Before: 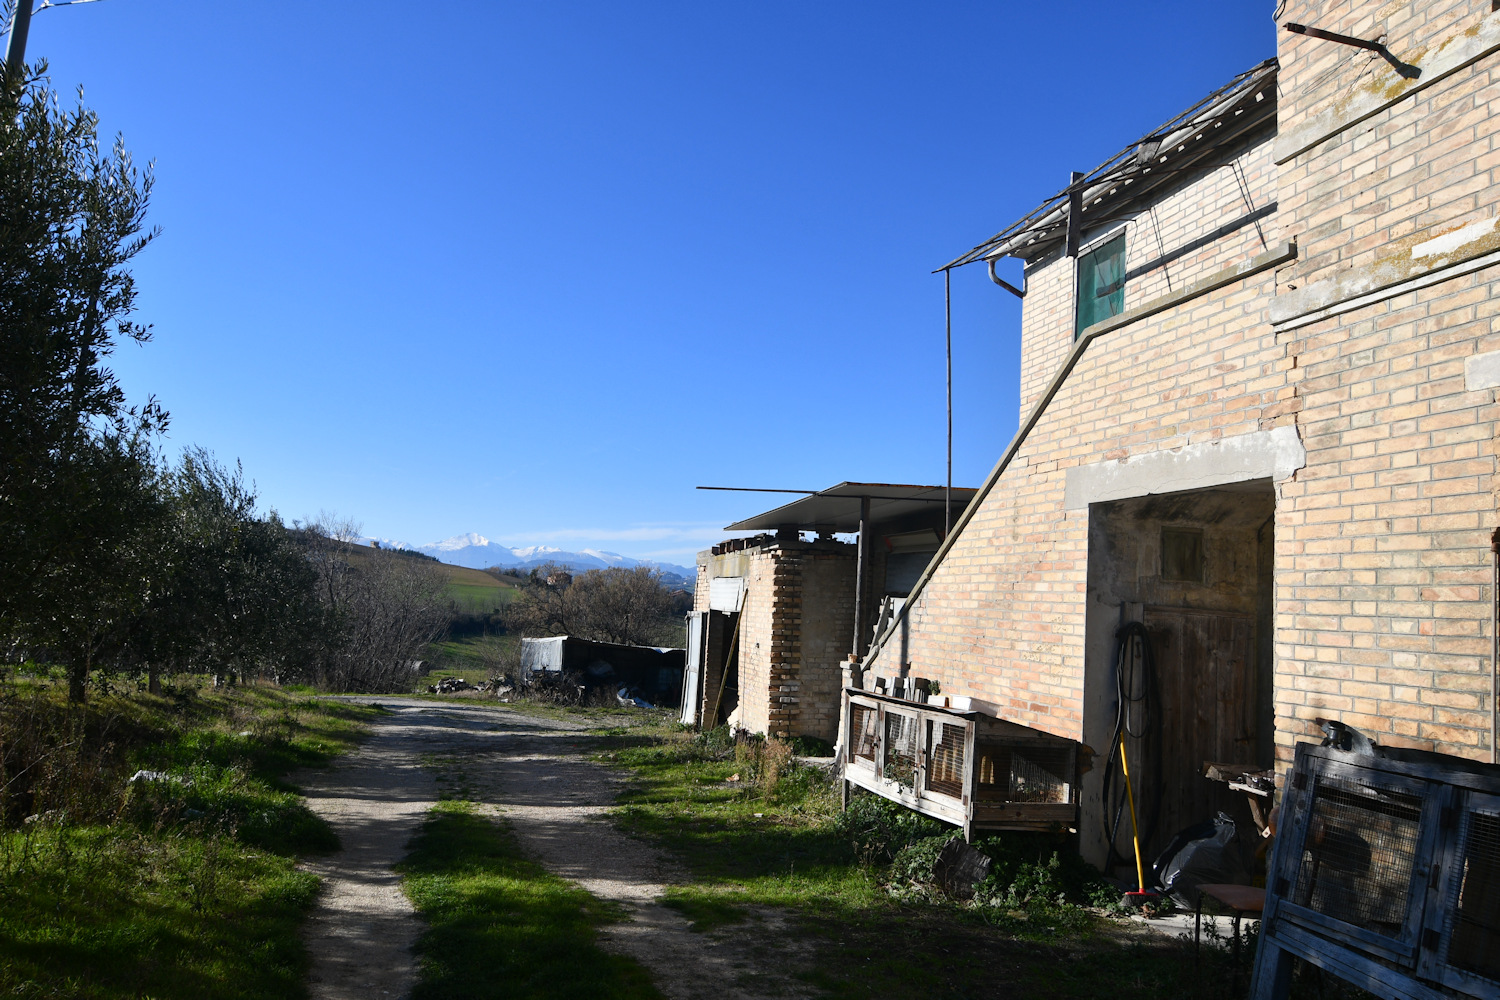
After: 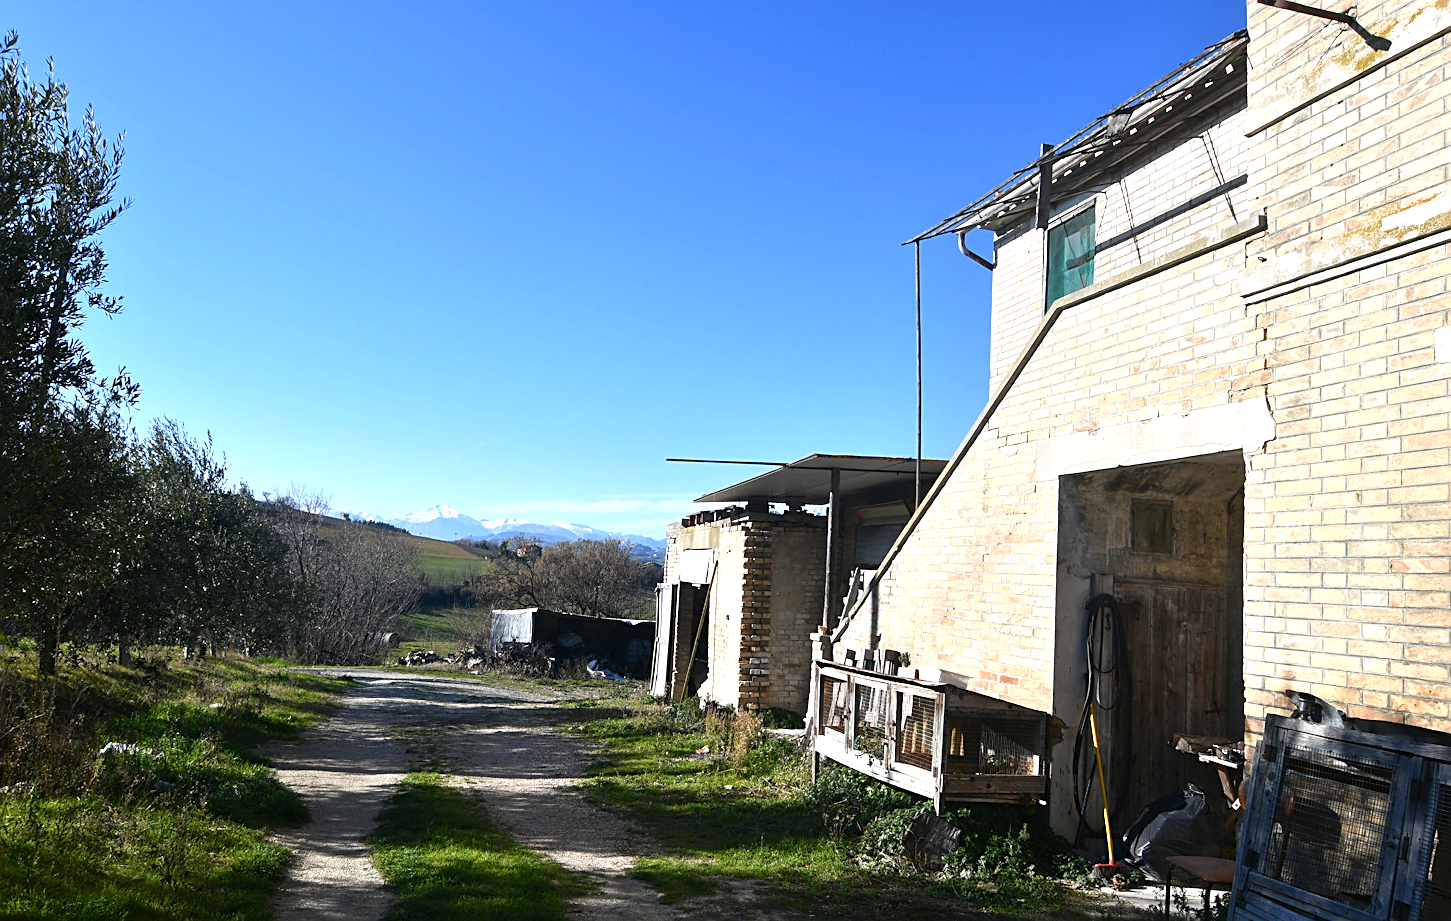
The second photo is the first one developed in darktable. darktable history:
sharpen: on, module defaults
crop: left 2.044%, top 2.864%, right 1.174%, bottom 4.956%
exposure: exposure 0.642 EV, compensate highlight preservation false
